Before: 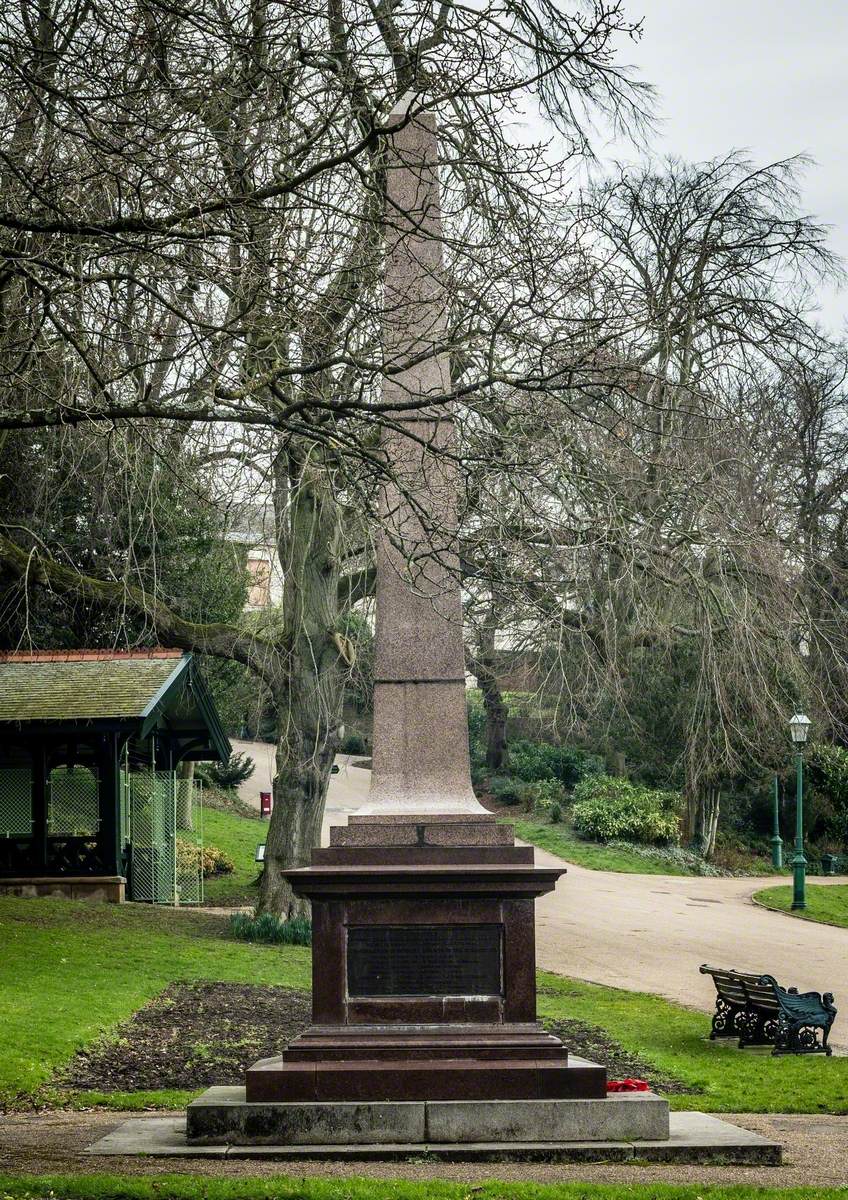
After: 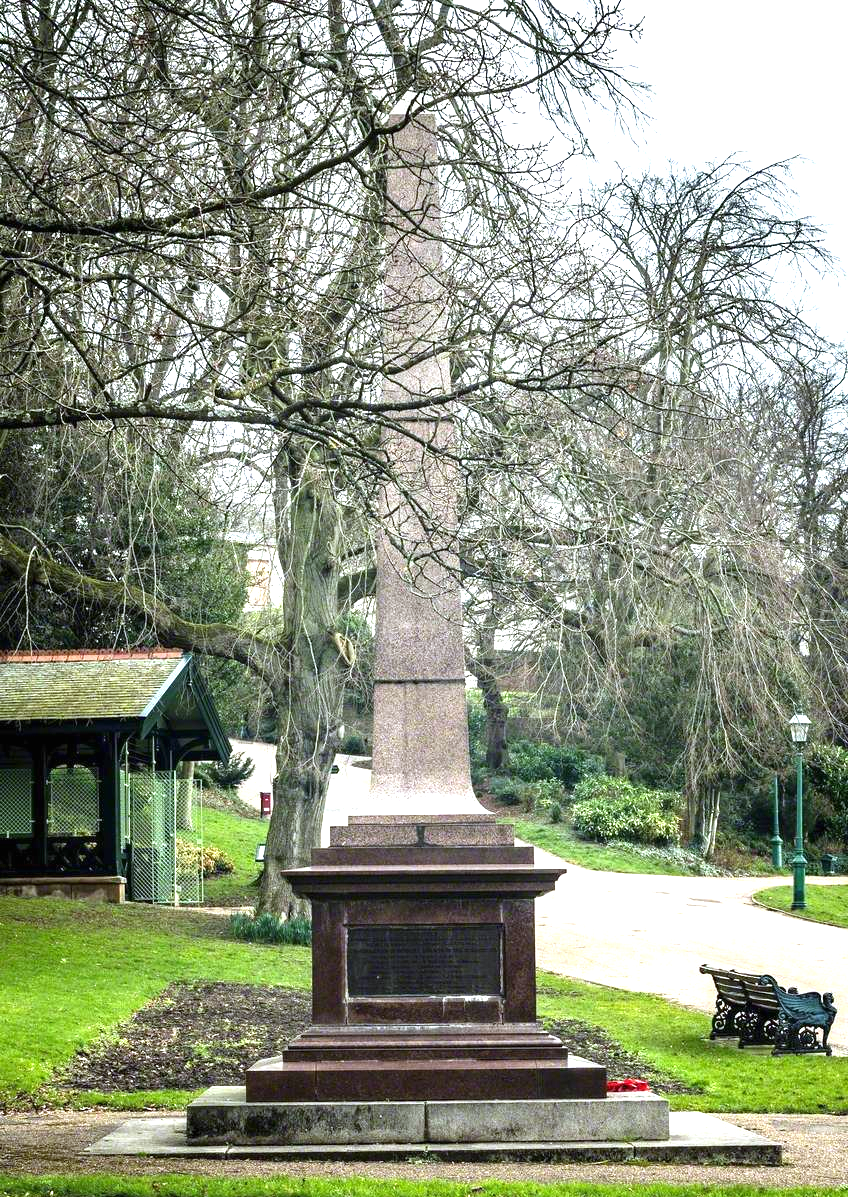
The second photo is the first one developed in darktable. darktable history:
white balance: red 0.967, blue 1.049
exposure: black level correction 0, exposure 1.2 EV, compensate exposure bias true, compensate highlight preservation false
crop: top 0.05%, bottom 0.098%
